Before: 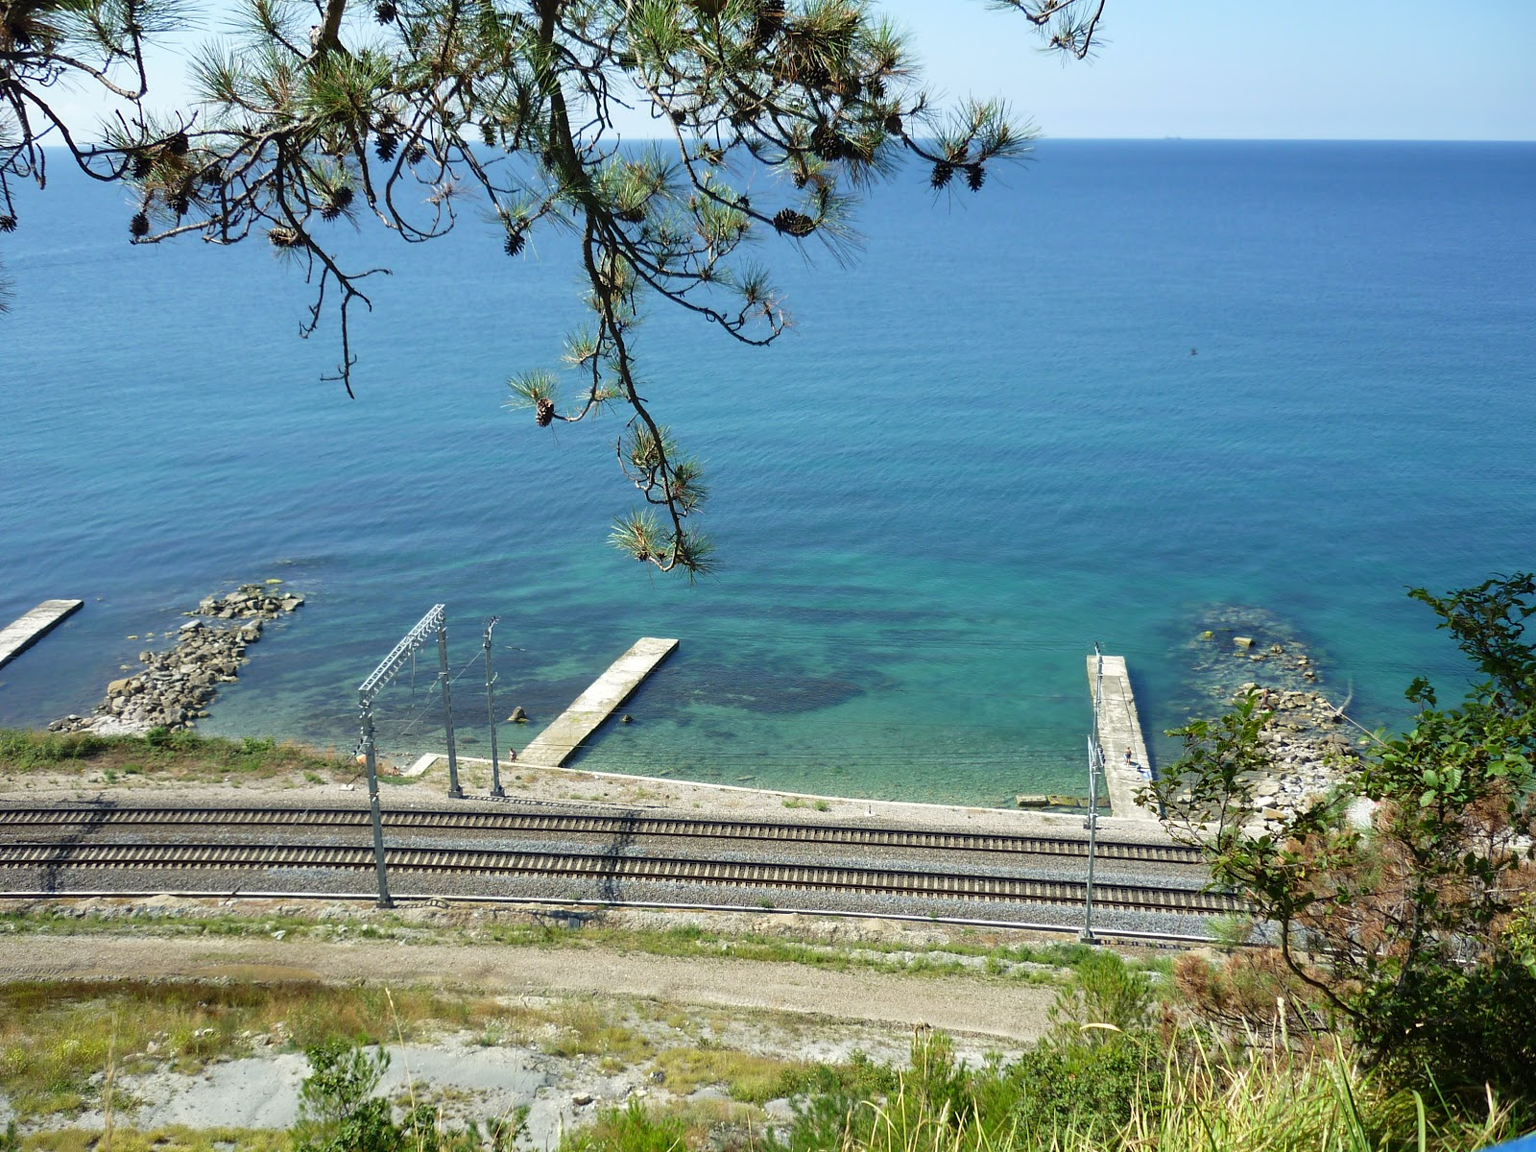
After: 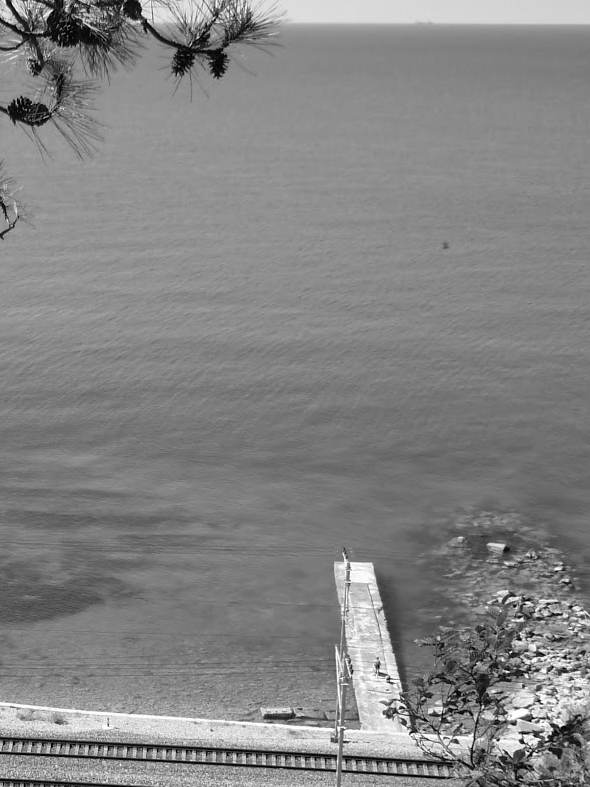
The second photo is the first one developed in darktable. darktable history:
monochrome: on, module defaults
crop and rotate: left 49.936%, top 10.094%, right 13.136%, bottom 24.256%
